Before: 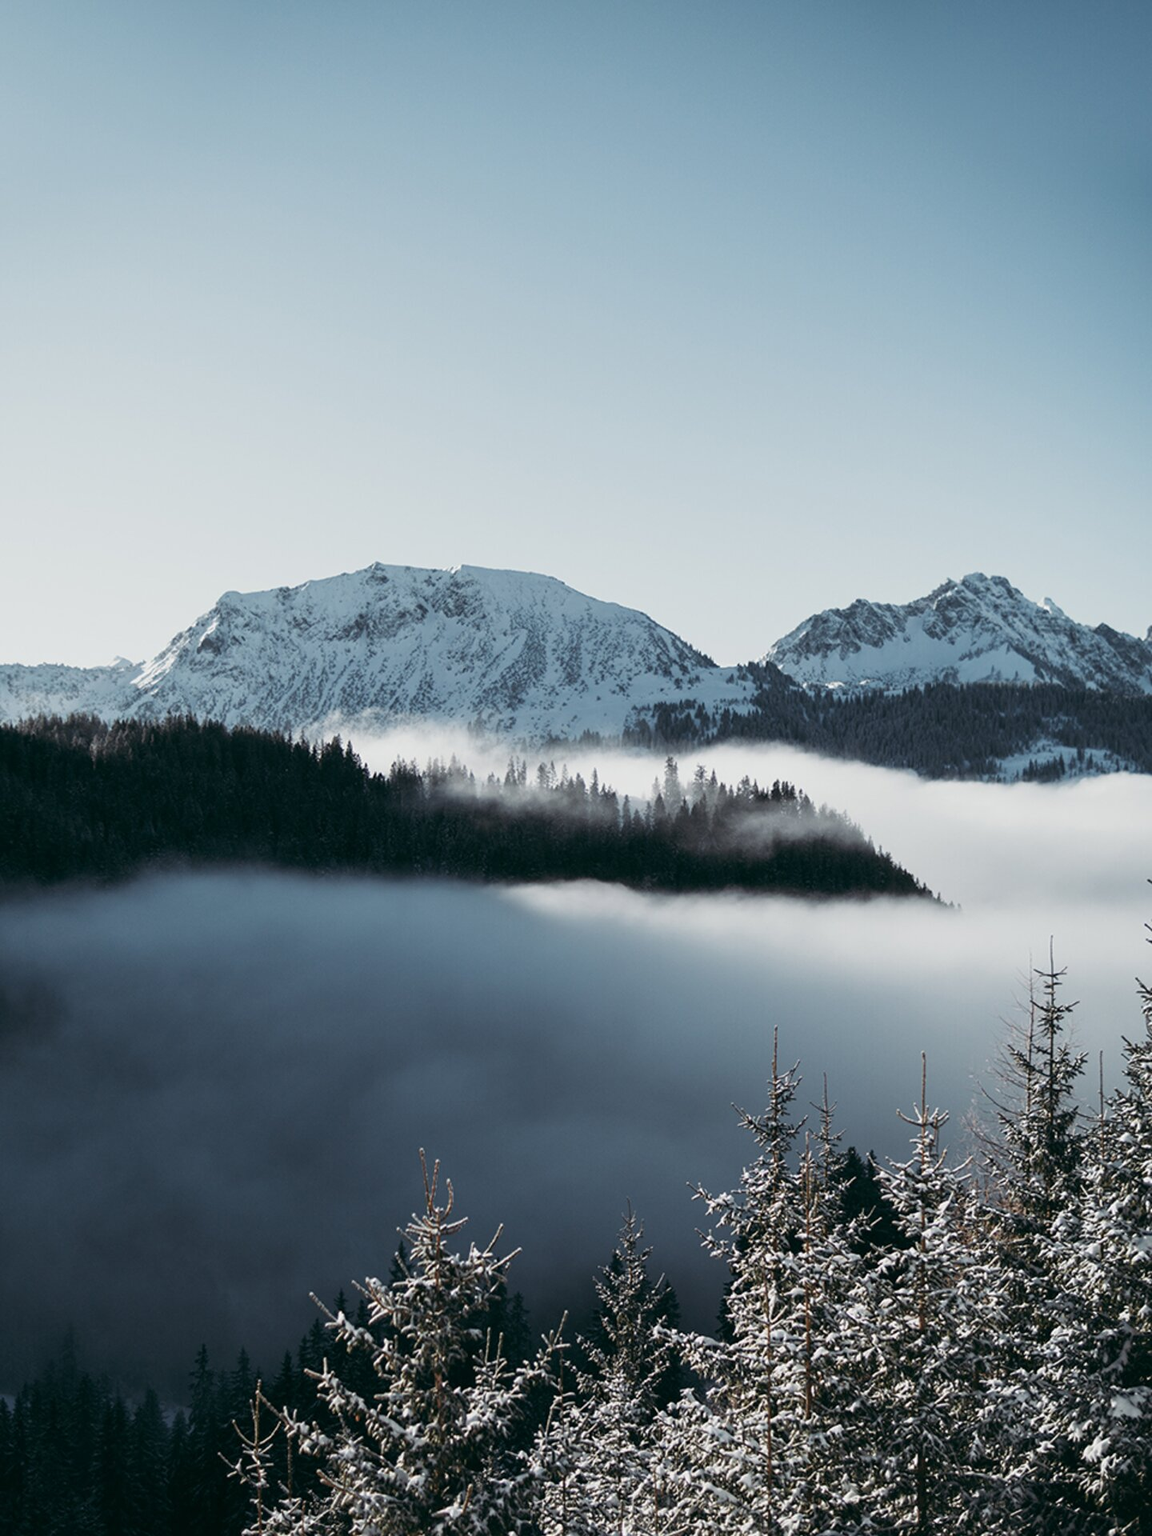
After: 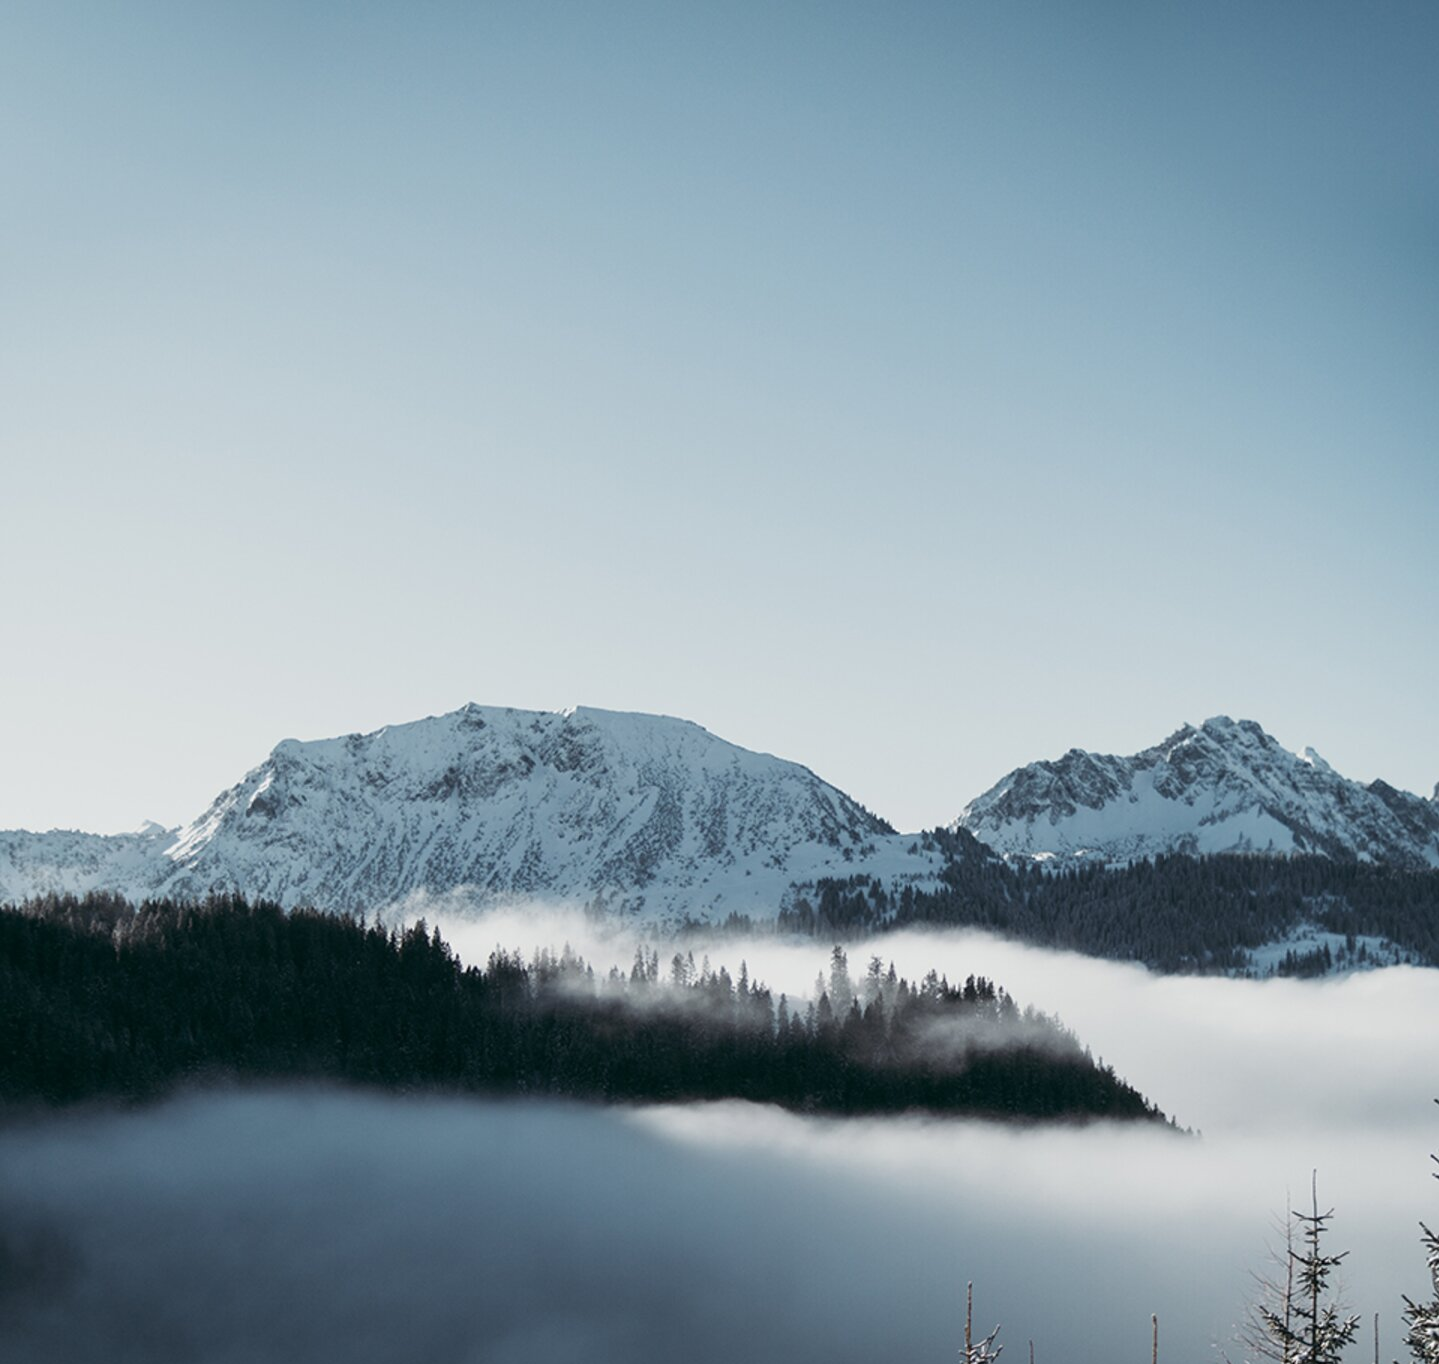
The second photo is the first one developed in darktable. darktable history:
crop: right 0%, bottom 28.928%
